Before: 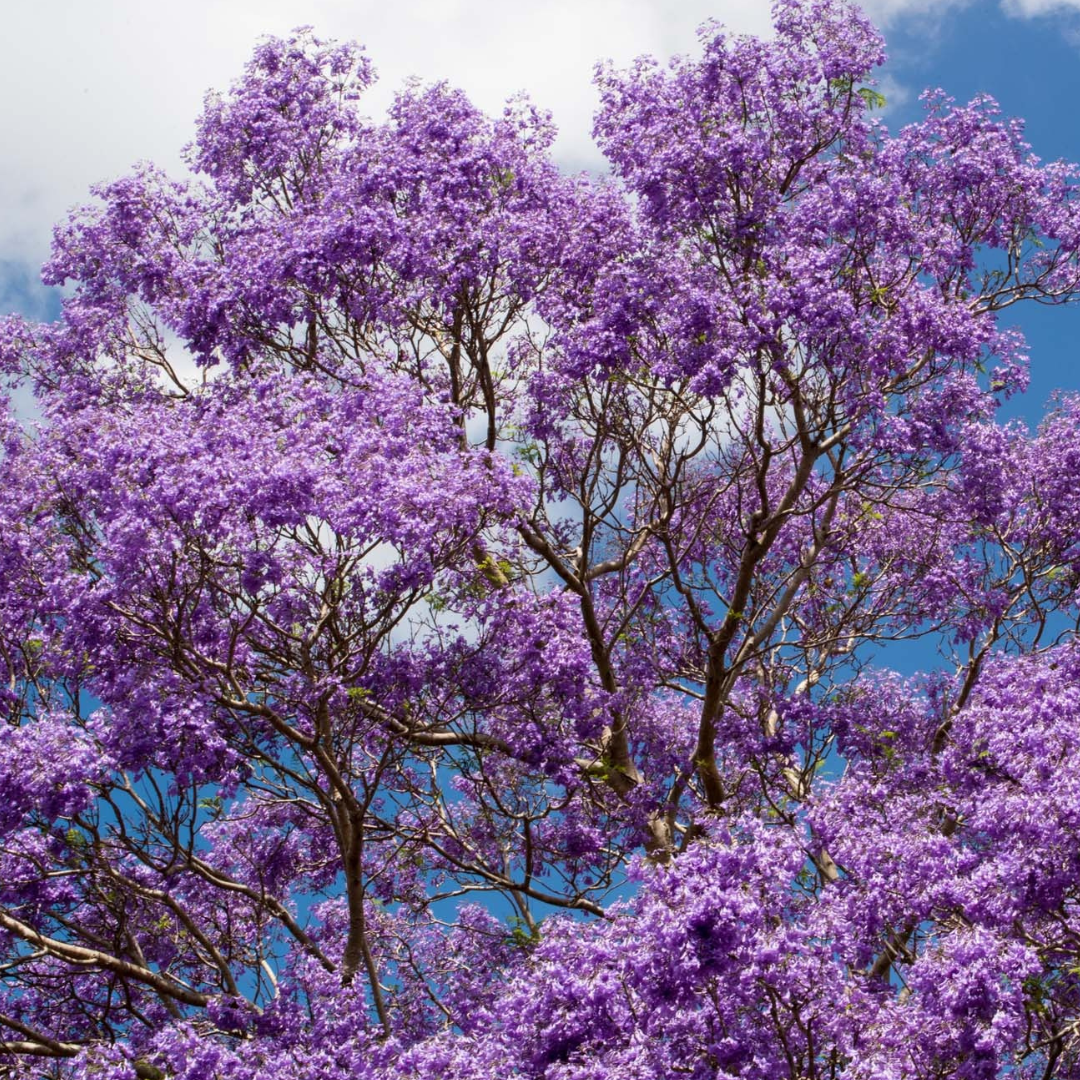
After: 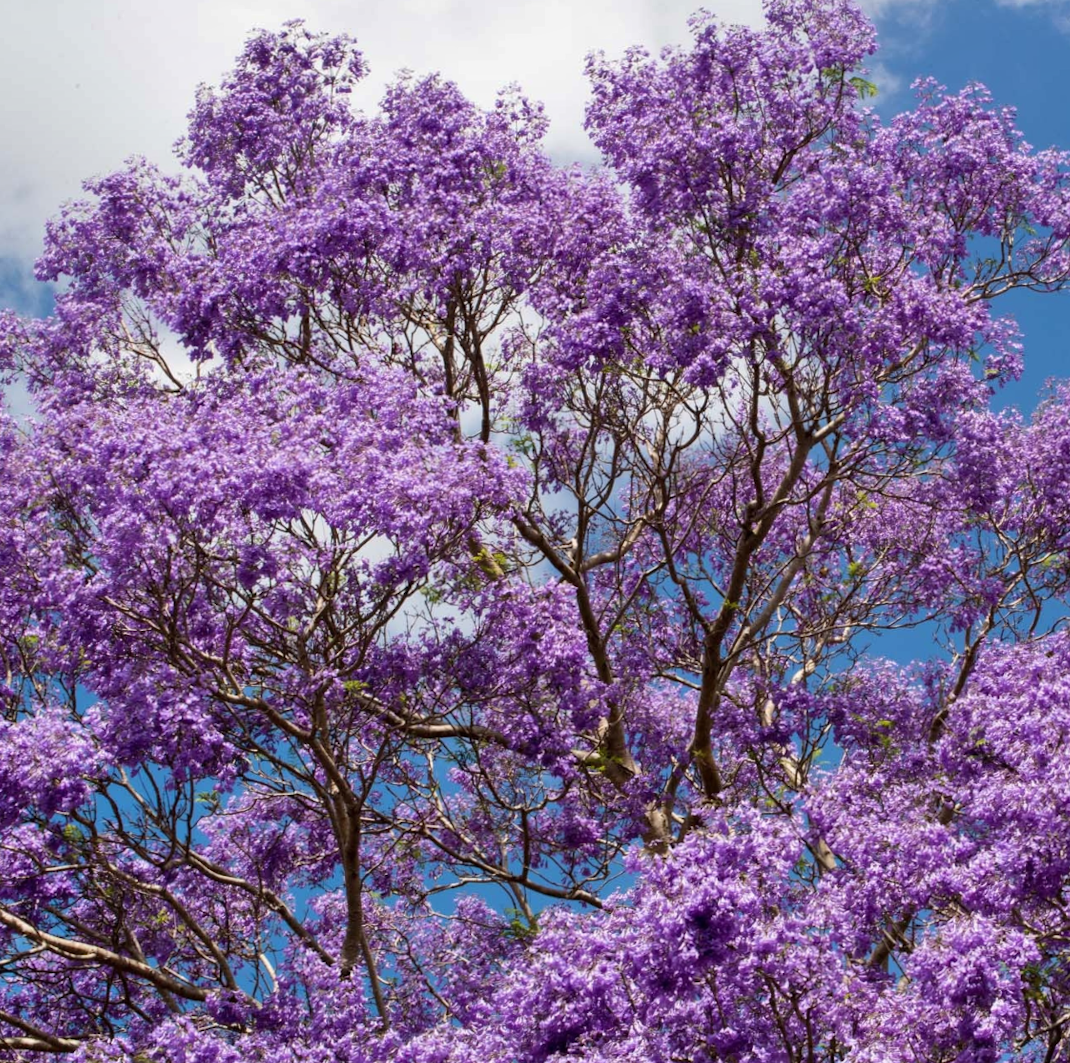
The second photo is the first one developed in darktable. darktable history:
rotate and perspective: rotation -0.45°, automatic cropping original format, crop left 0.008, crop right 0.992, crop top 0.012, crop bottom 0.988
shadows and highlights: low approximation 0.01, soften with gaussian
